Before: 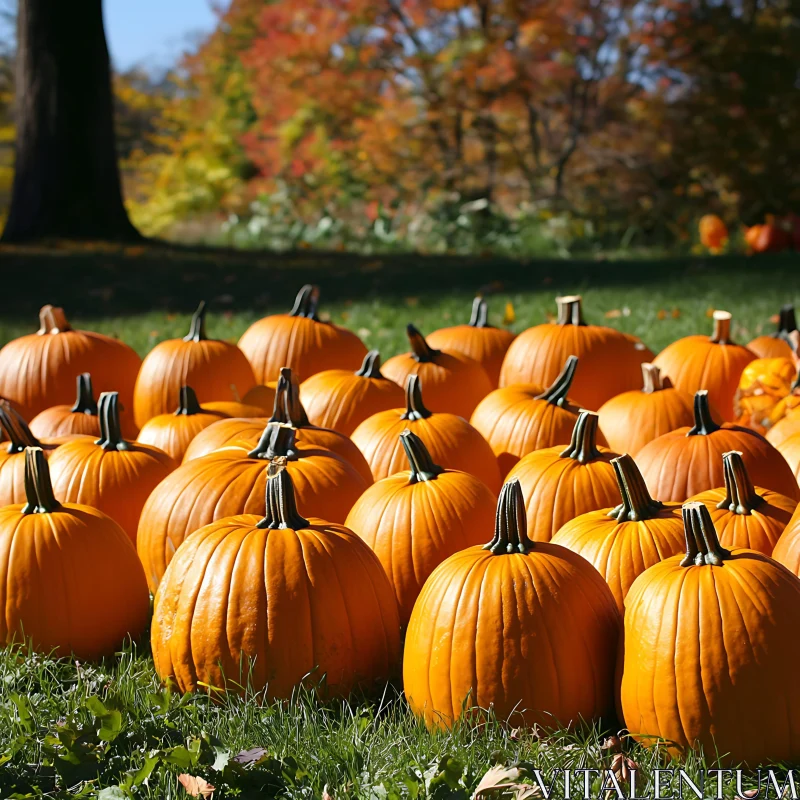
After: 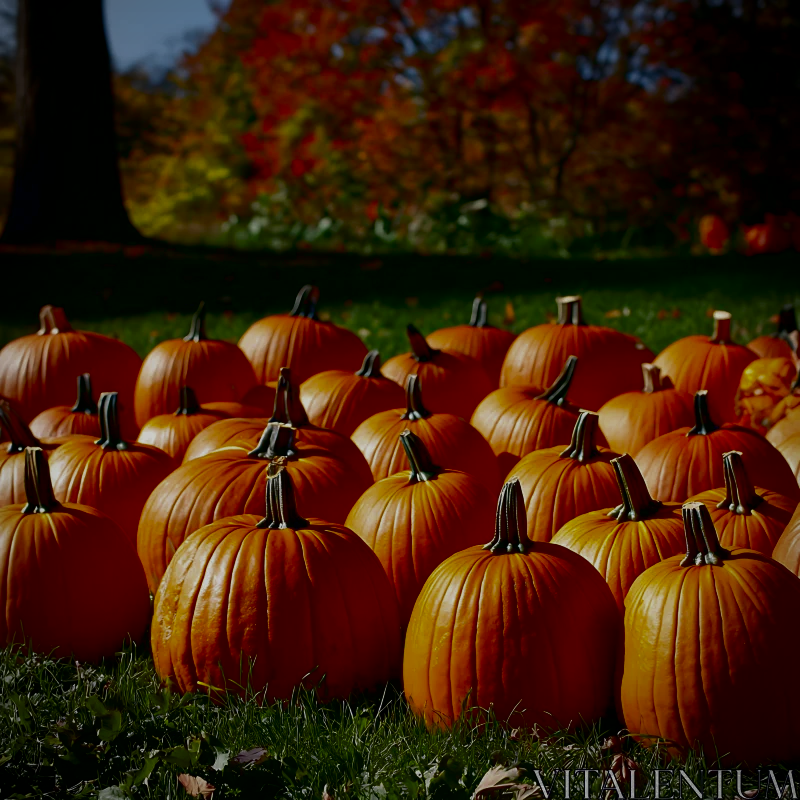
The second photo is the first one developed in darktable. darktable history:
contrast brightness saturation: contrast 0.09, brightness -0.59, saturation 0.17
vignetting: fall-off radius 60.92%
tone equalizer: -8 EV 0.25 EV, -7 EV 0.417 EV, -6 EV 0.417 EV, -5 EV 0.25 EV, -3 EV -0.25 EV, -2 EV -0.417 EV, -1 EV -0.417 EV, +0 EV -0.25 EV, edges refinement/feathering 500, mask exposure compensation -1.57 EV, preserve details guided filter
